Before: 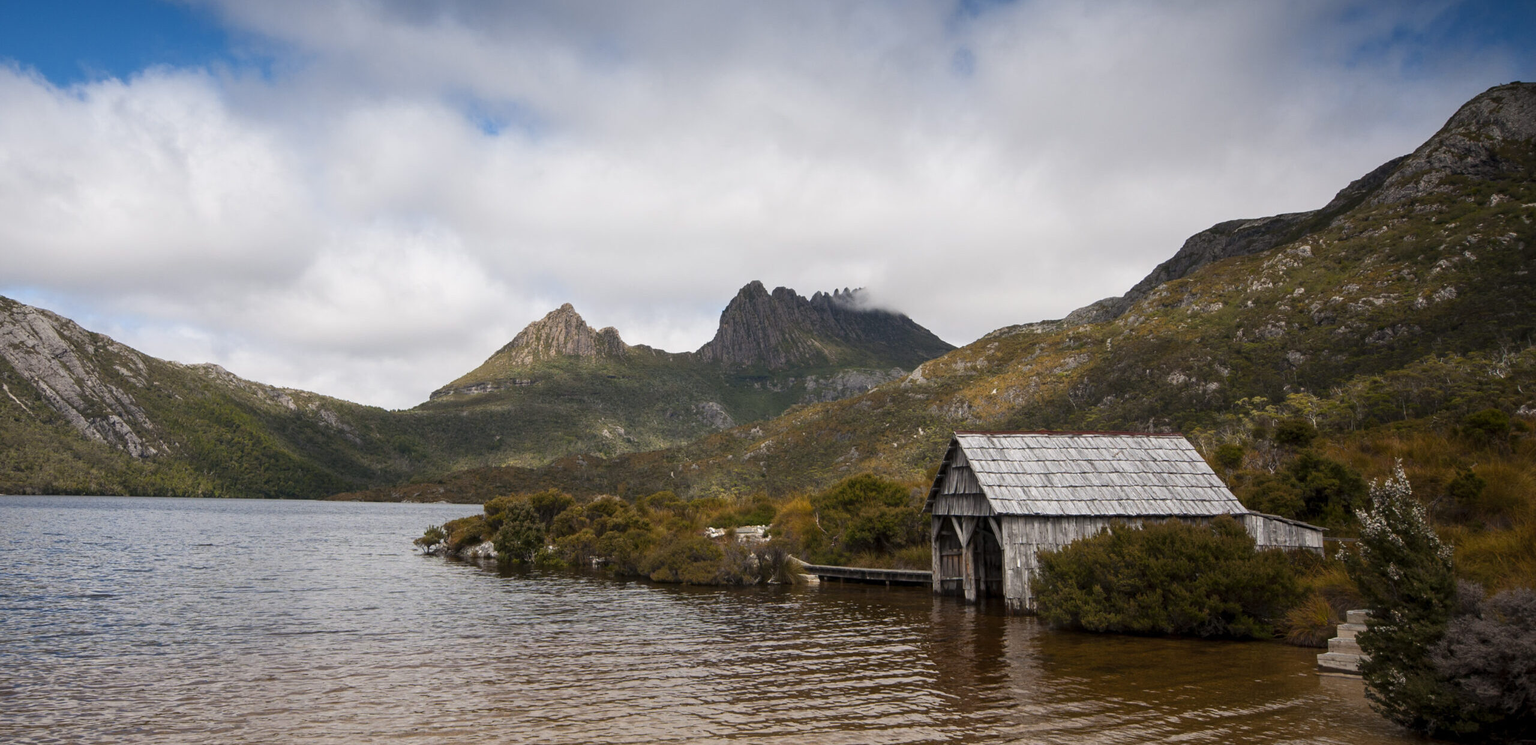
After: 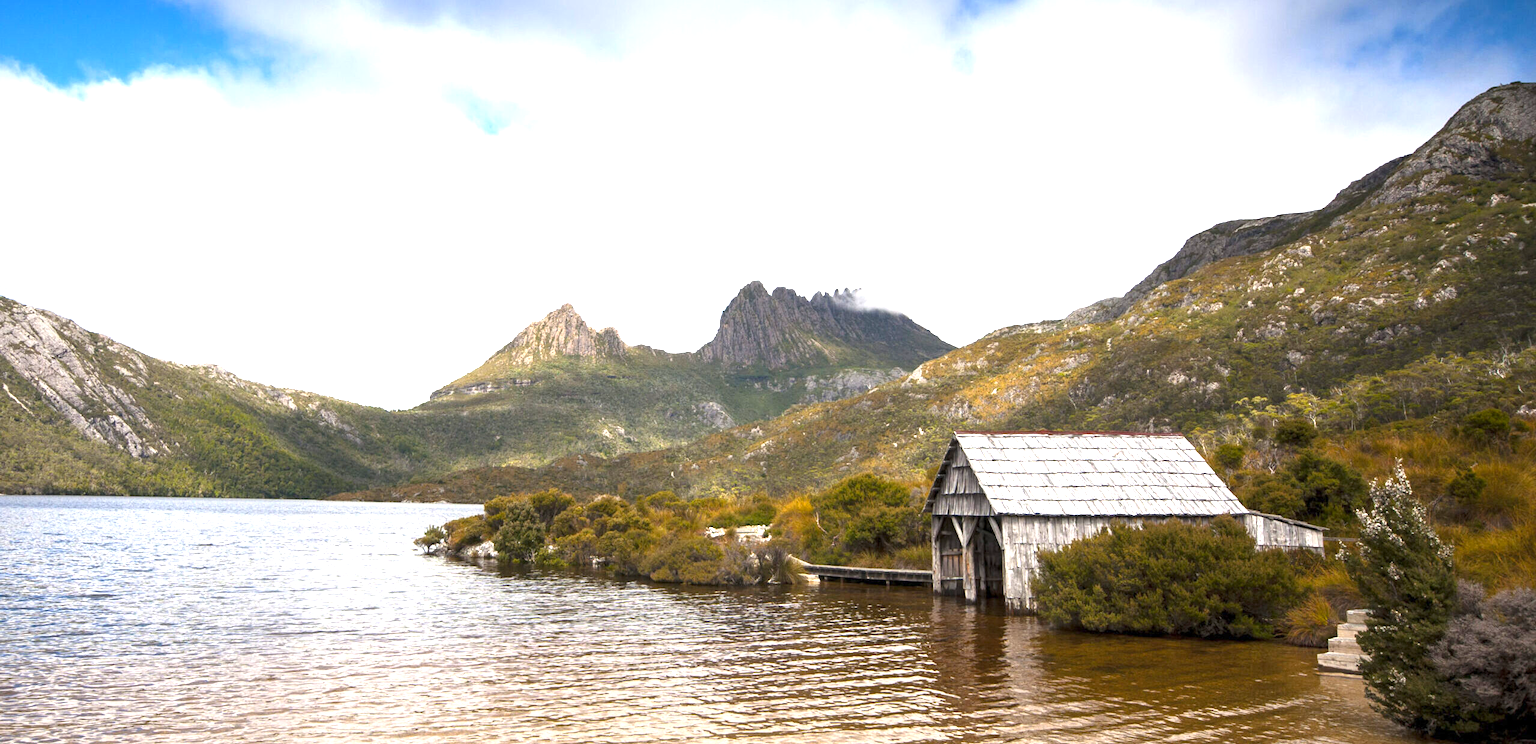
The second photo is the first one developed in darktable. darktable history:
exposure: exposure 1.5 EV, compensate highlight preservation false
color balance rgb: perceptual saturation grading › global saturation 10%, global vibrance 10%
